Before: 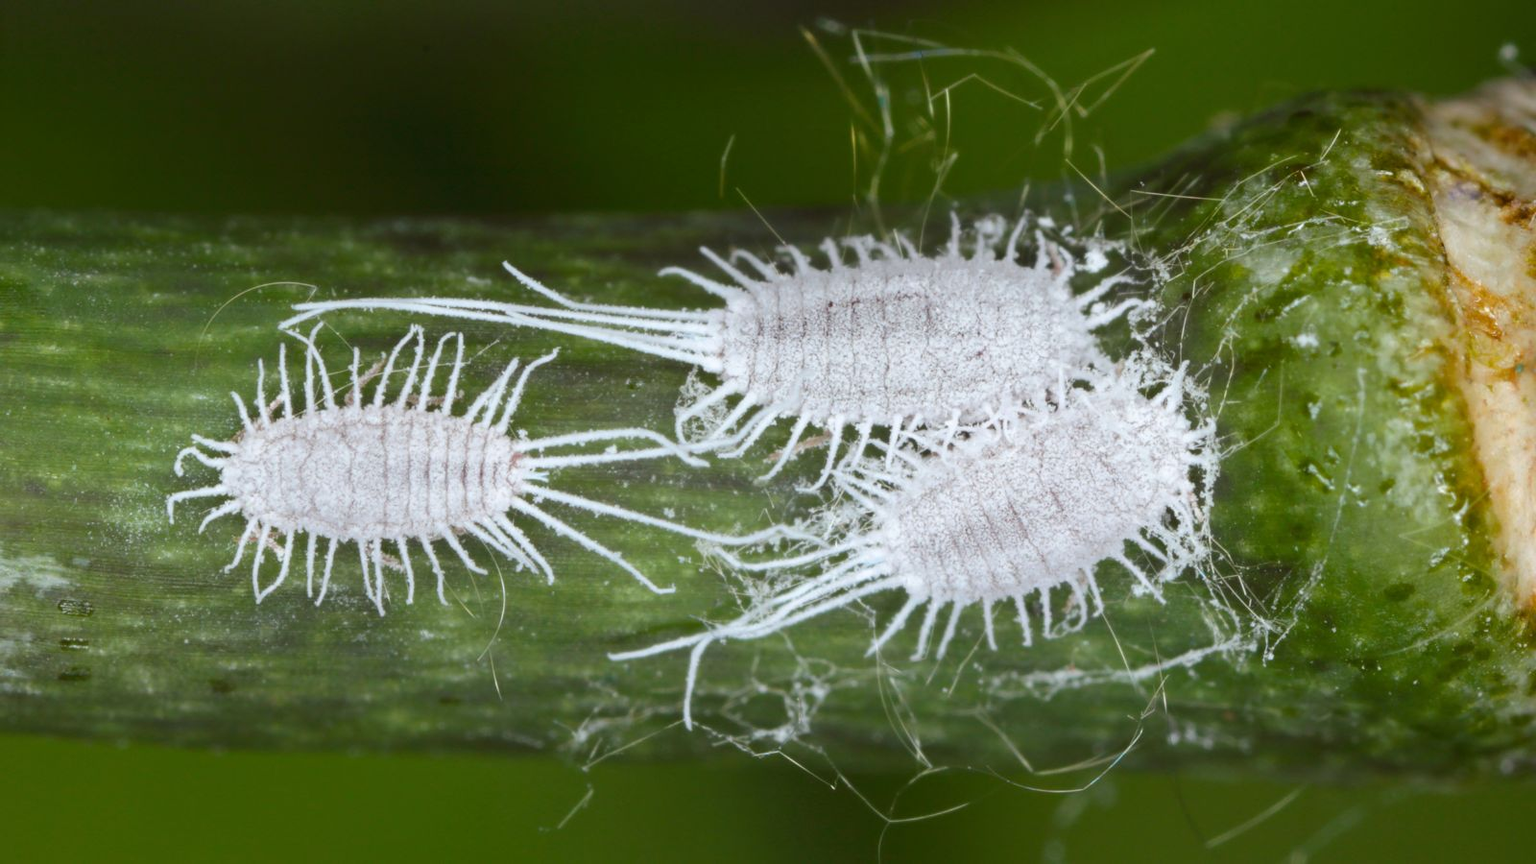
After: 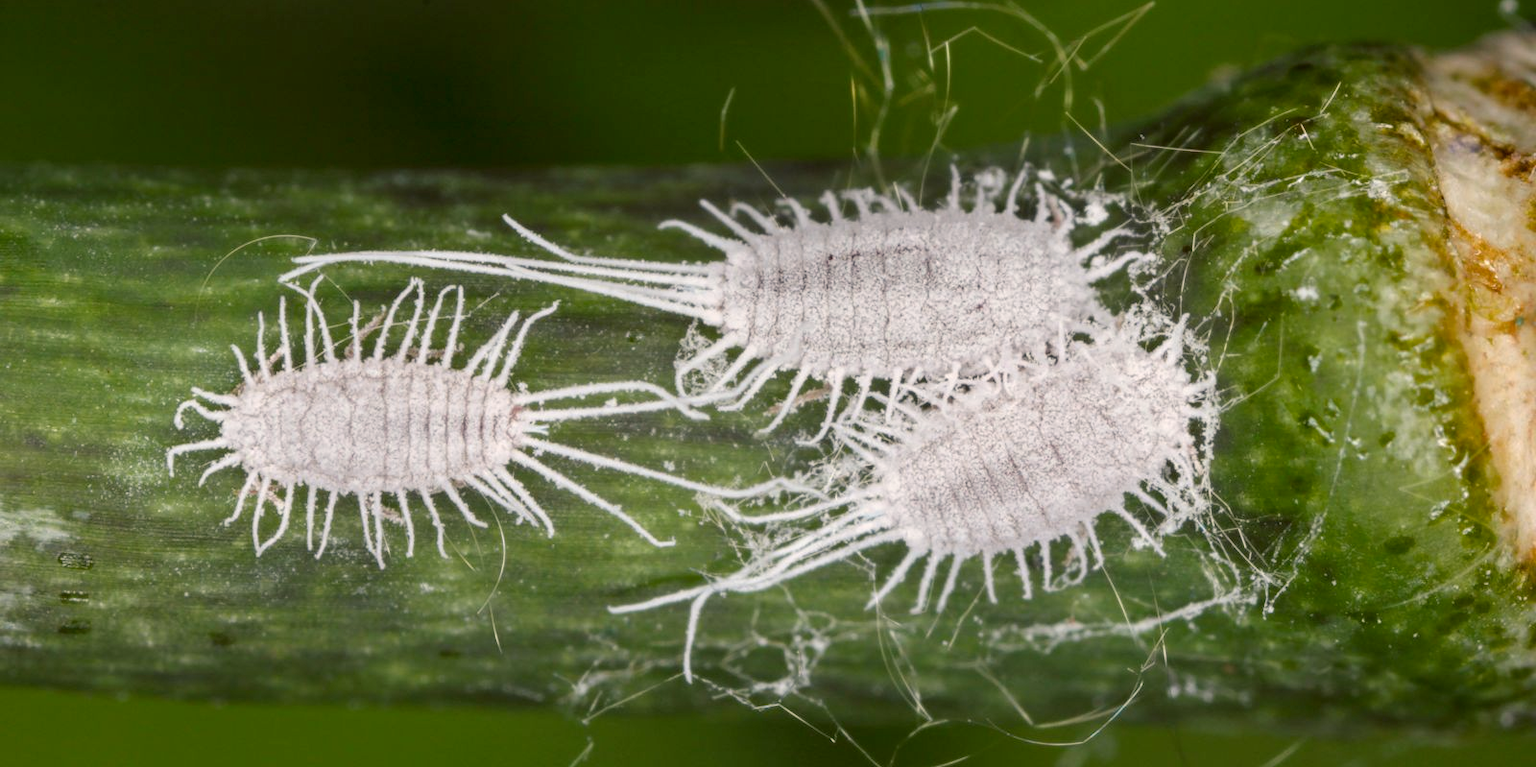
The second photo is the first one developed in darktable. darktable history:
crop and rotate: top 5.525%, bottom 5.669%
color balance rgb: highlights gain › chroma 2.975%, highlights gain › hue 60.12°, global offset › luminance -0.231%, perceptual saturation grading › global saturation 0.777%, perceptual saturation grading › mid-tones 11.368%, global vibrance -16.546%, contrast -5.605%
local contrast: on, module defaults
